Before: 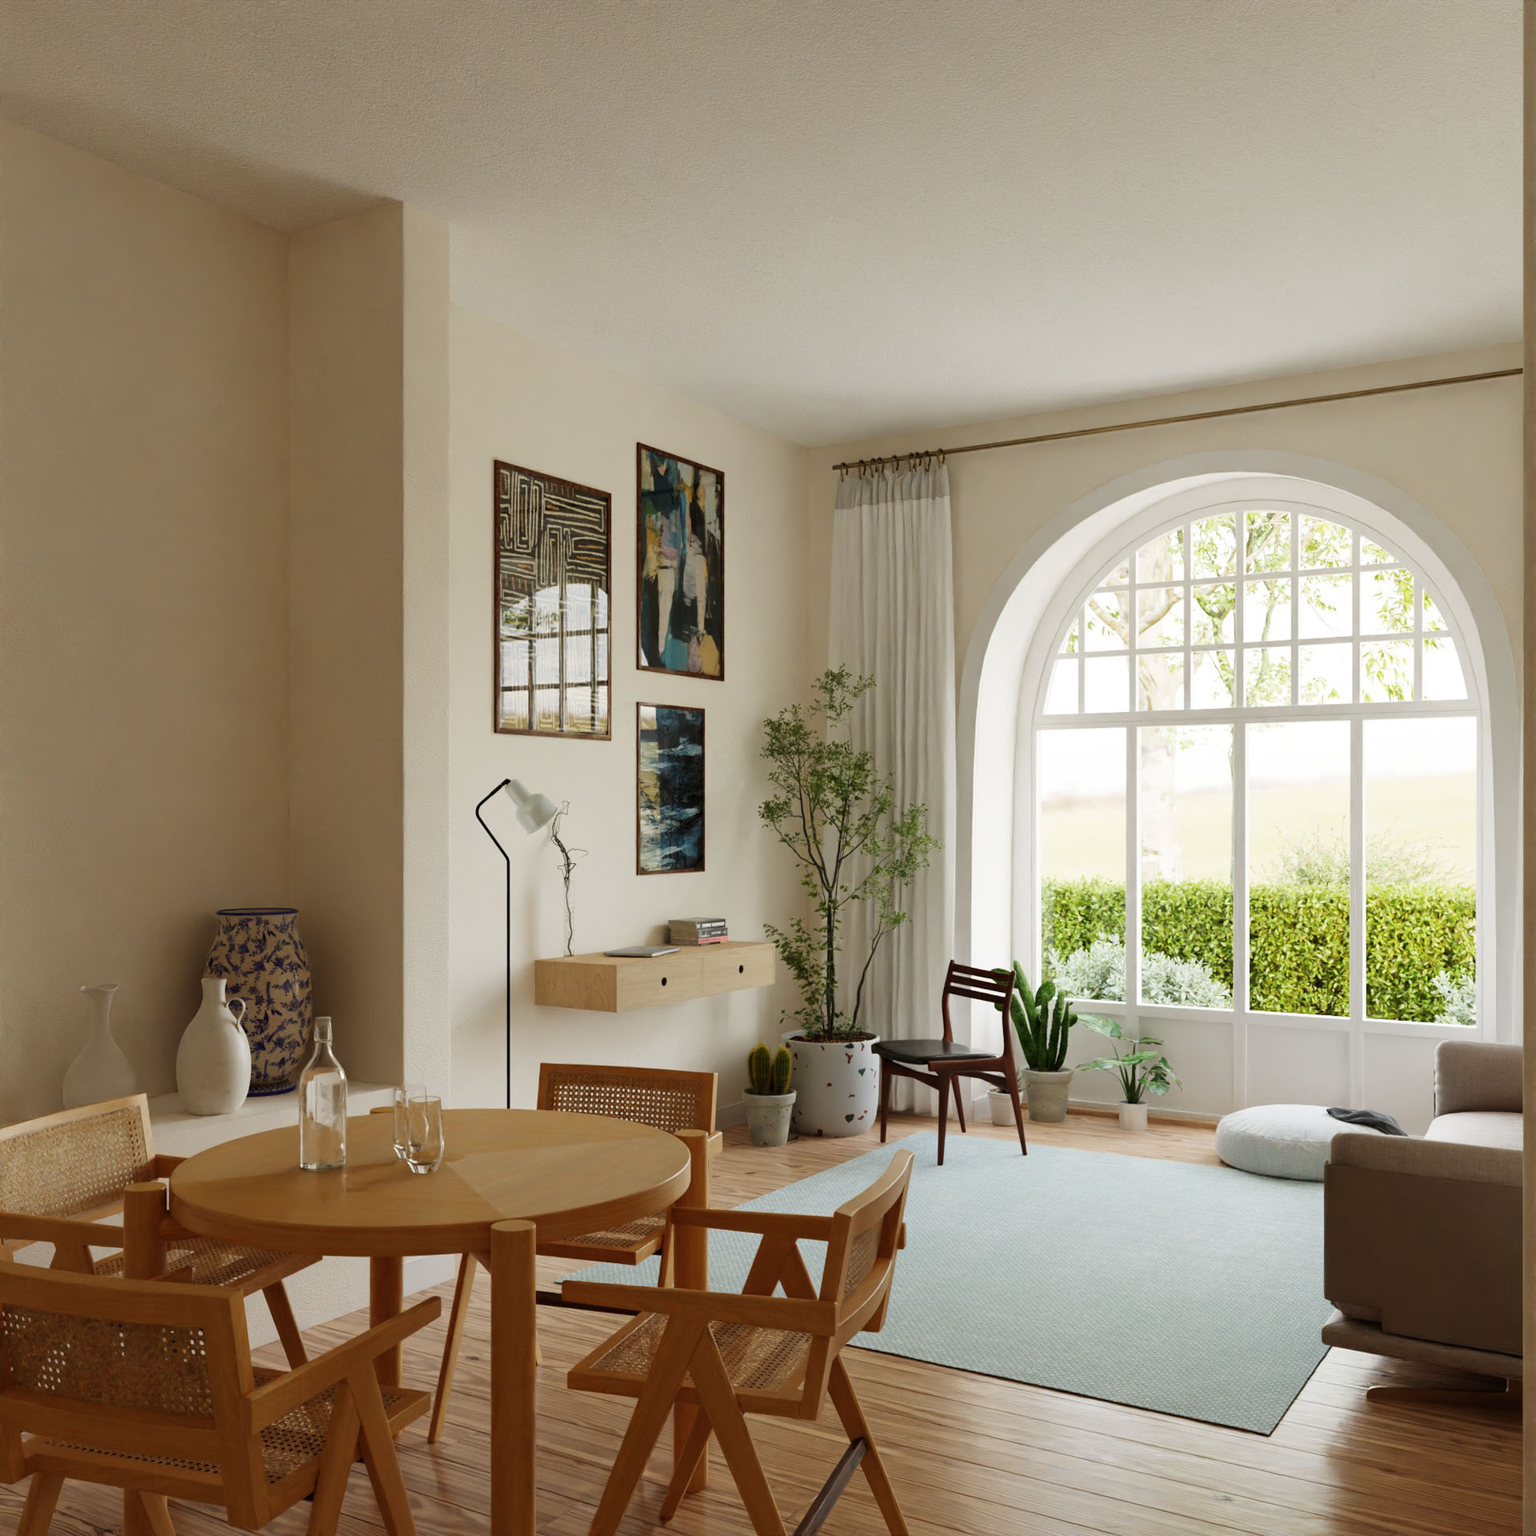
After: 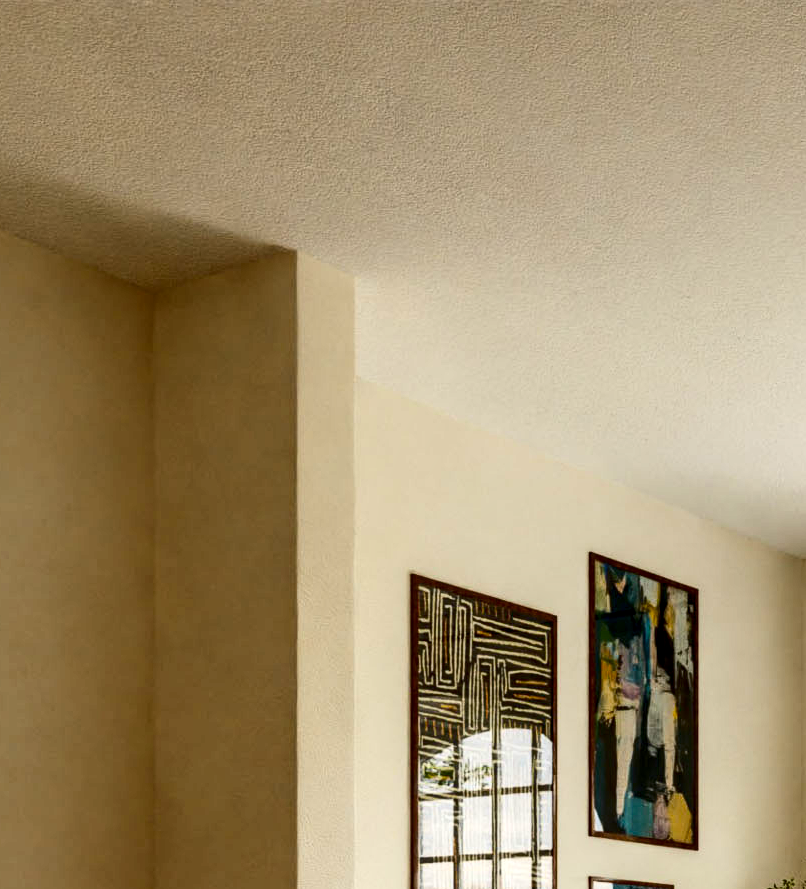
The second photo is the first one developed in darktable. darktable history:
color balance rgb: perceptual saturation grading › global saturation 30%, global vibrance 20%
color zones: curves: ch1 [(0, 0.513) (0.143, 0.524) (0.286, 0.511) (0.429, 0.506) (0.571, 0.503) (0.714, 0.503) (0.857, 0.508) (1, 0.513)]
crop and rotate: left 10.817%, top 0.062%, right 47.194%, bottom 53.626%
local contrast: detail 150%
contrast brightness saturation: contrast 0.28
